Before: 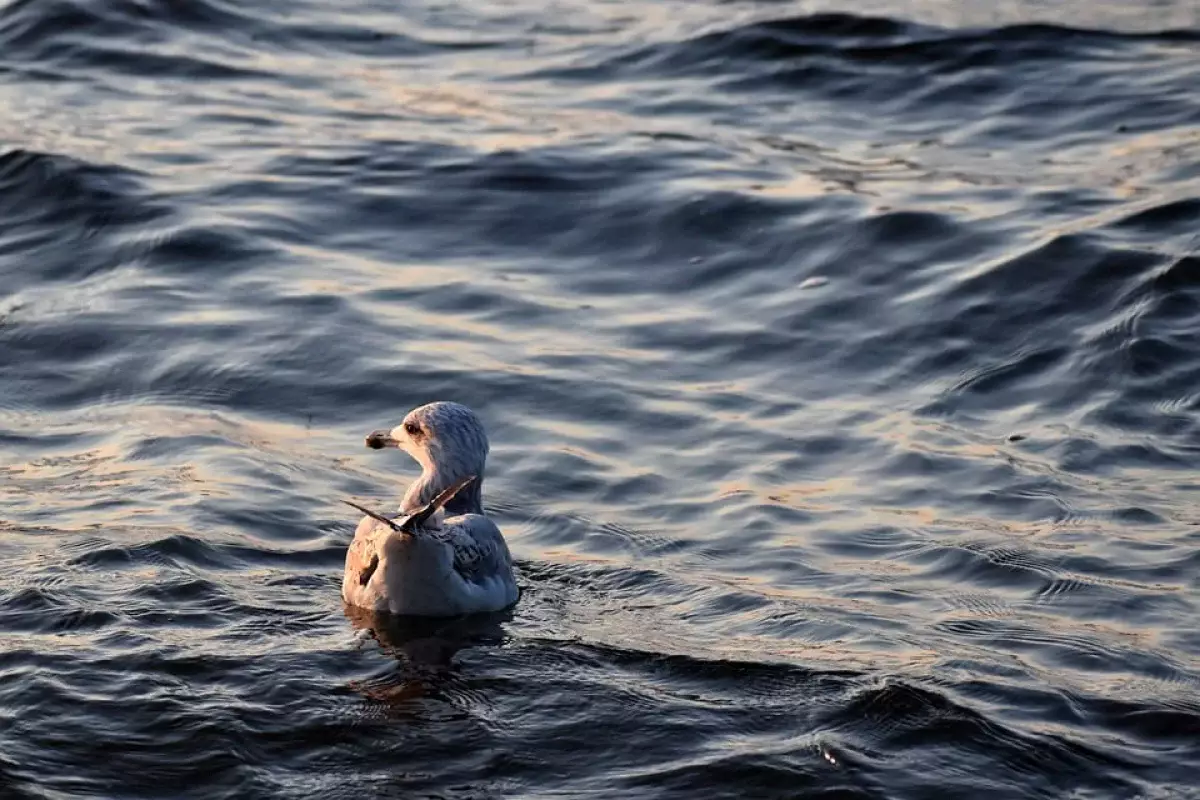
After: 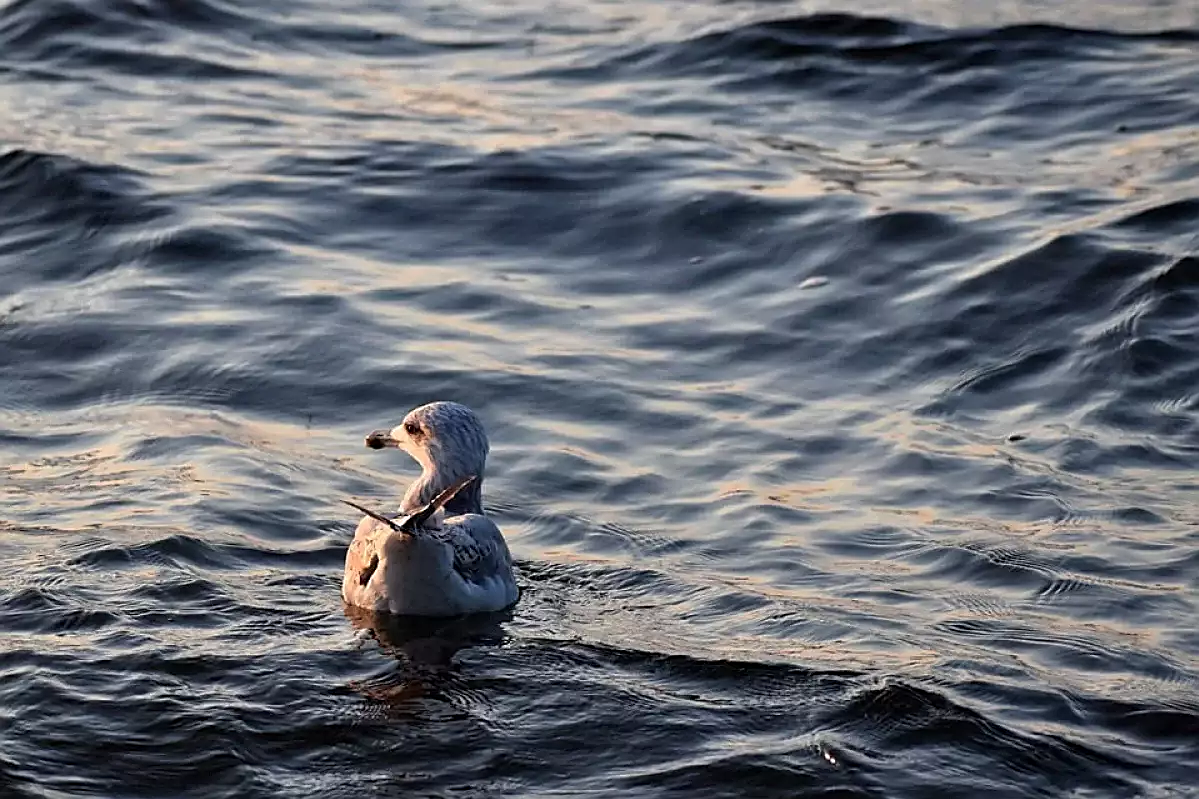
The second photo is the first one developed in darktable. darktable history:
sharpen: on, module defaults
shadows and highlights: shadows 30.86, highlights 0, soften with gaussian
